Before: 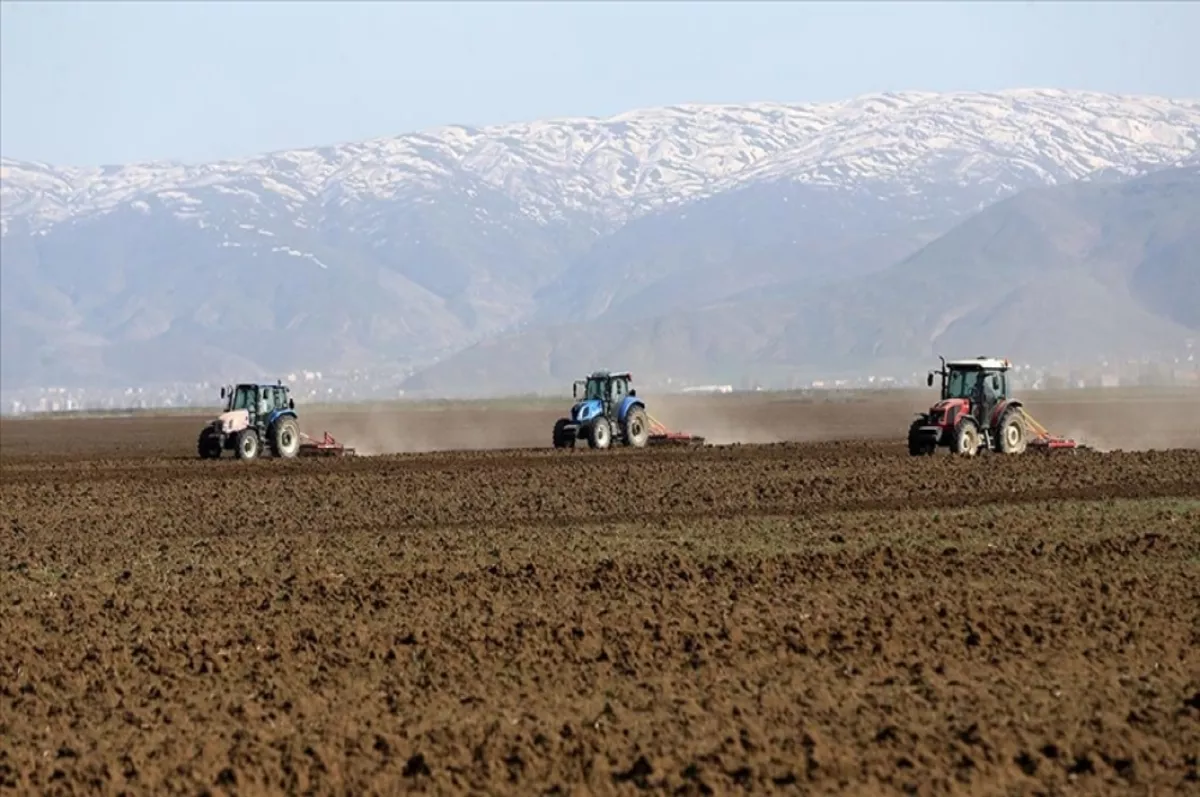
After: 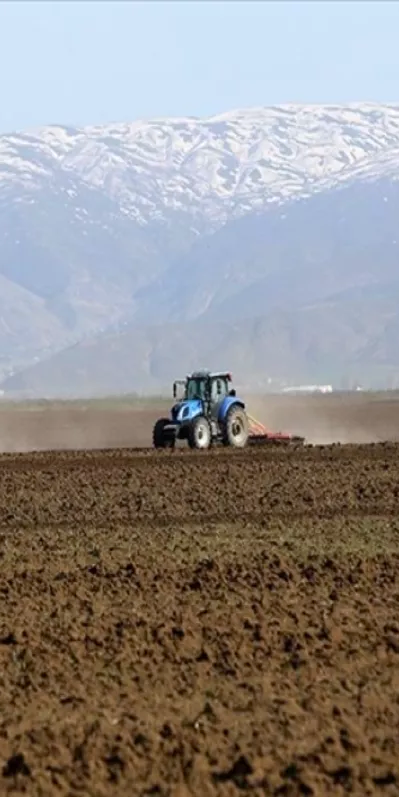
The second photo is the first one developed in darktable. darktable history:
contrast brightness saturation: contrast 0.04, saturation 0.07
white balance: red 0.988, blue 1.017
crop: left 33.36%, right 33.36%
